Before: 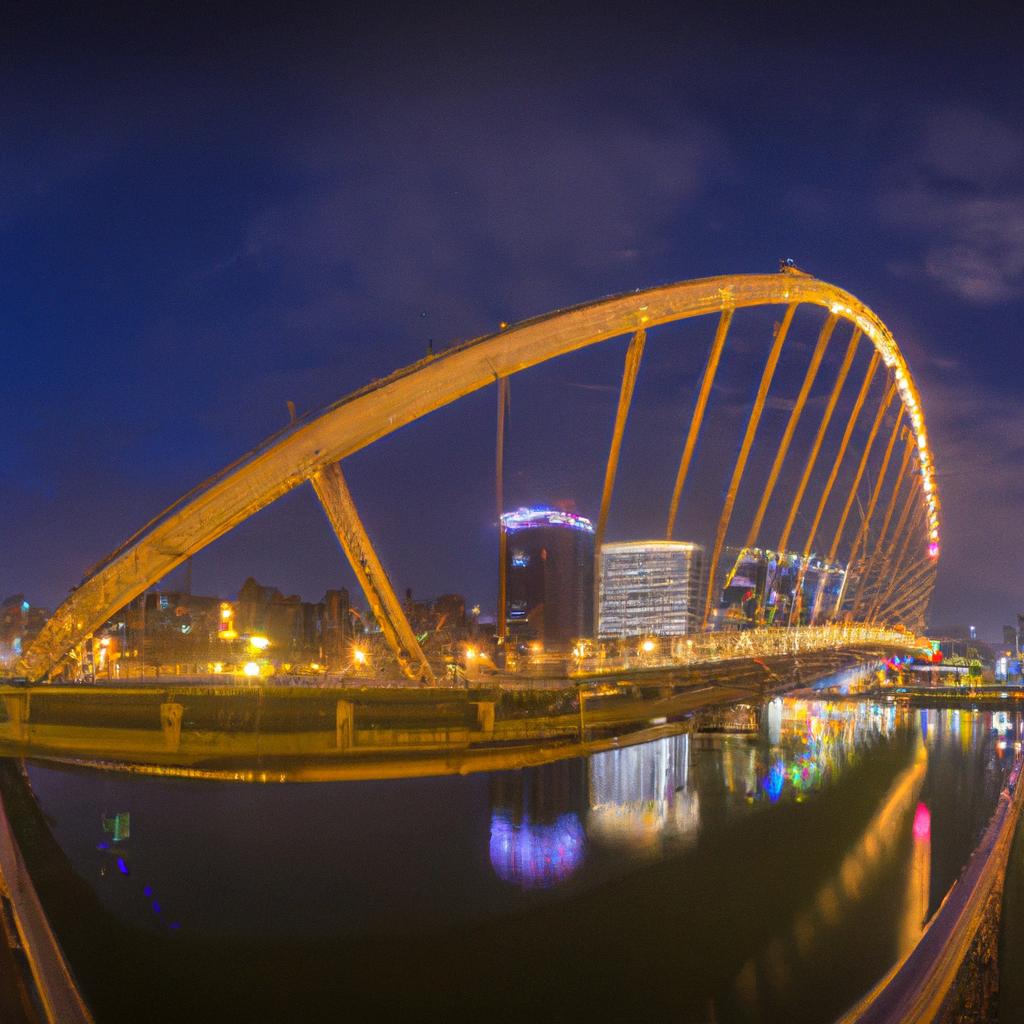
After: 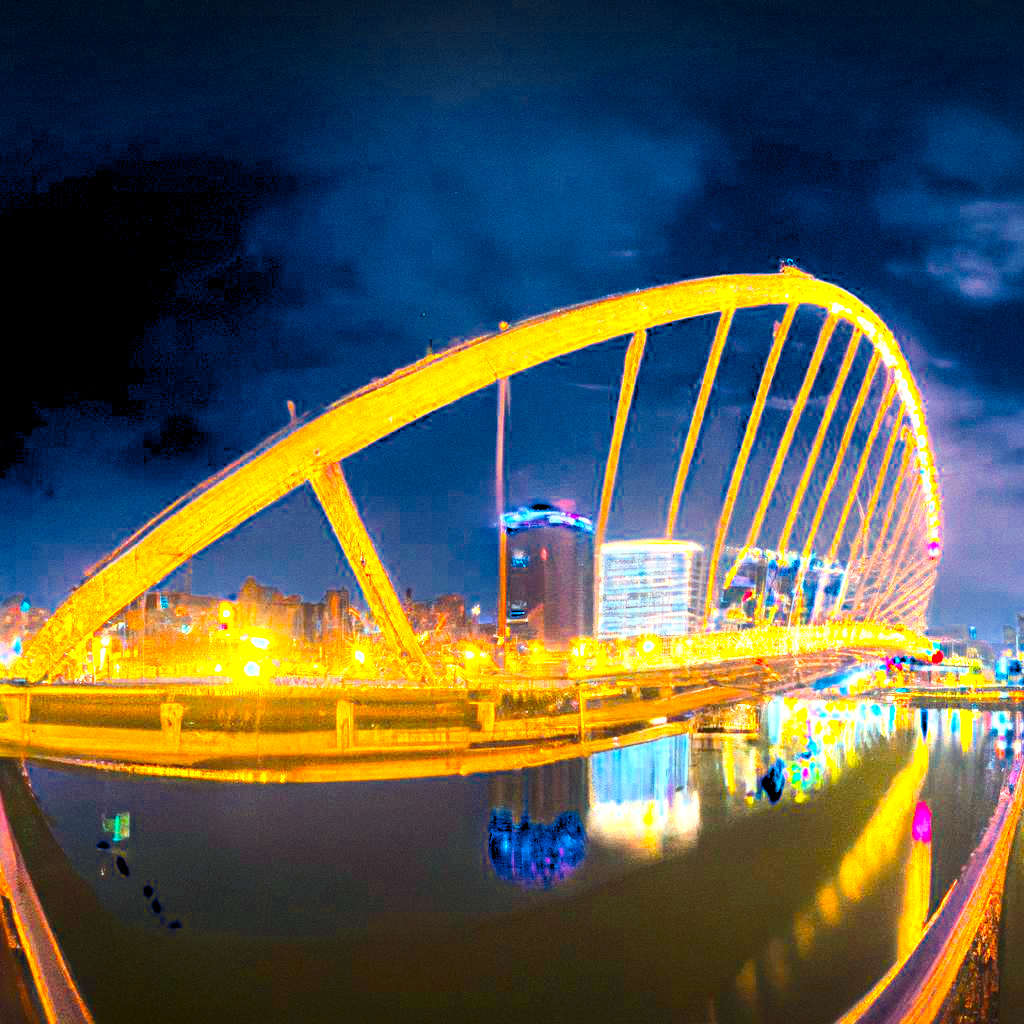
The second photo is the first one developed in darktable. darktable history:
color calibration: output R [1.422, -0.35, -0.252, 0], output G [-0.238, 1.259, -0.084, 0], output B [-0.081, -0.196, 1.58, 0], output brightness [0.49, 0.671, -0.57, 0], illuminant same as pipeline (D50), adaptation XYZ, x 0.346, y 0.359, temperature 5005.62 K
tone equalizer: -7 EV 0.146 EV, -6 EV 0.57 EV, -5 EV 1.12 EV, -4 EV 1.35 EV, -3 EV 1.14 EV, -2 EV 0.6 EV, -1 EV 0.164 EV, edges refinement/feathering 500, mask exposure compensation -1.57 EV, preserve details no
